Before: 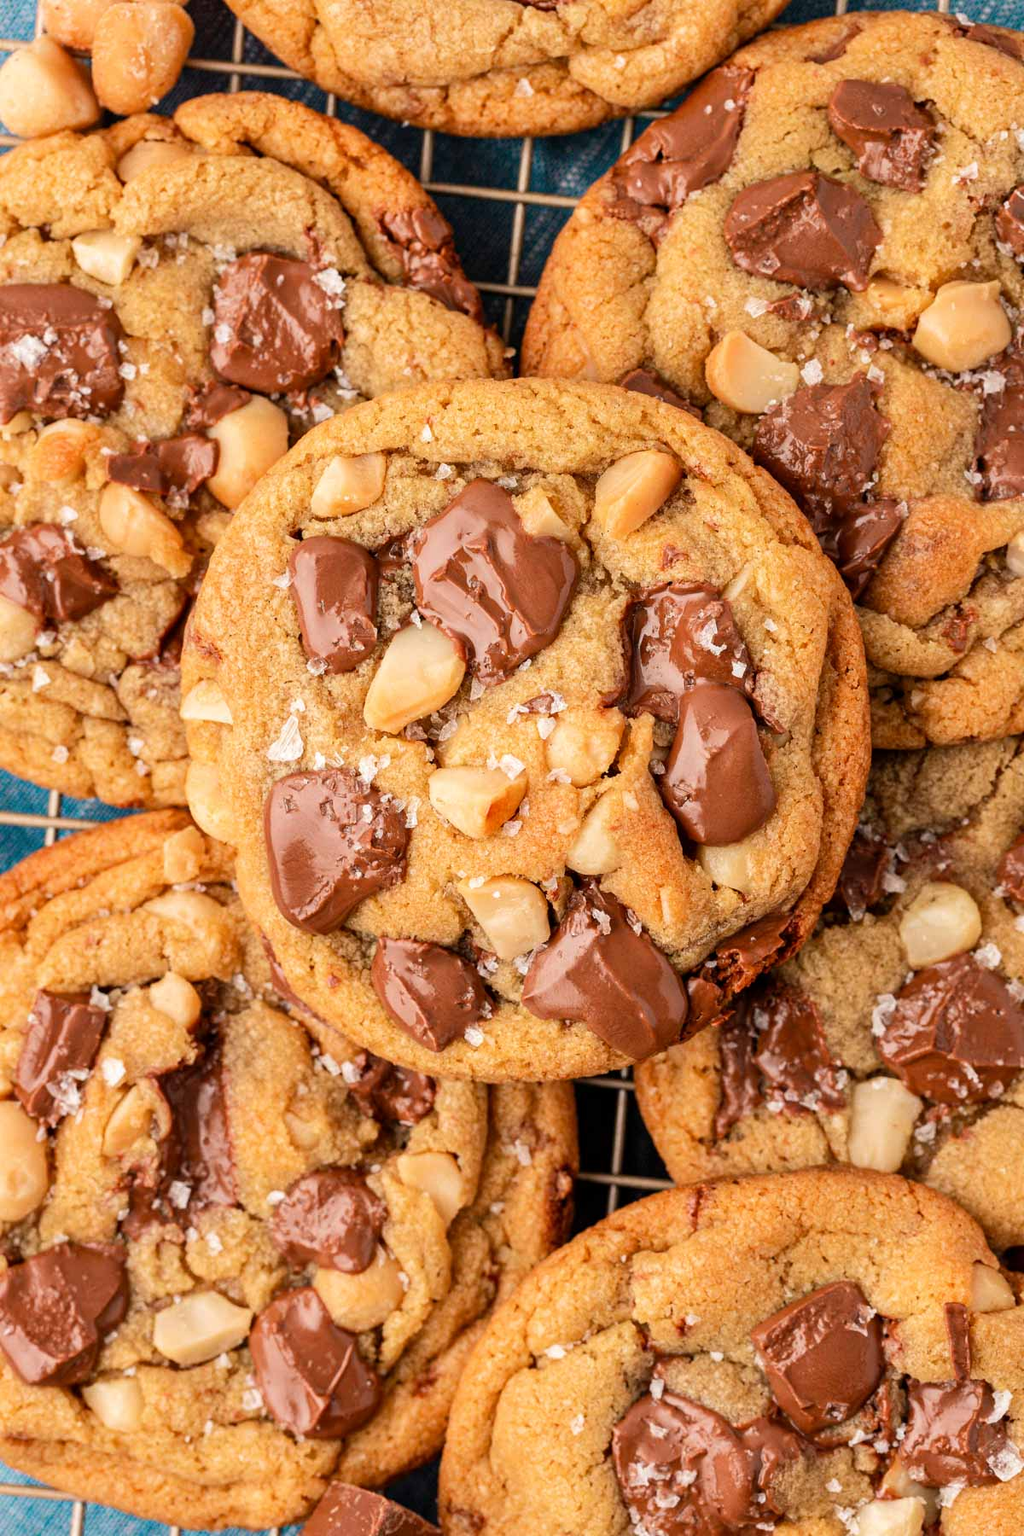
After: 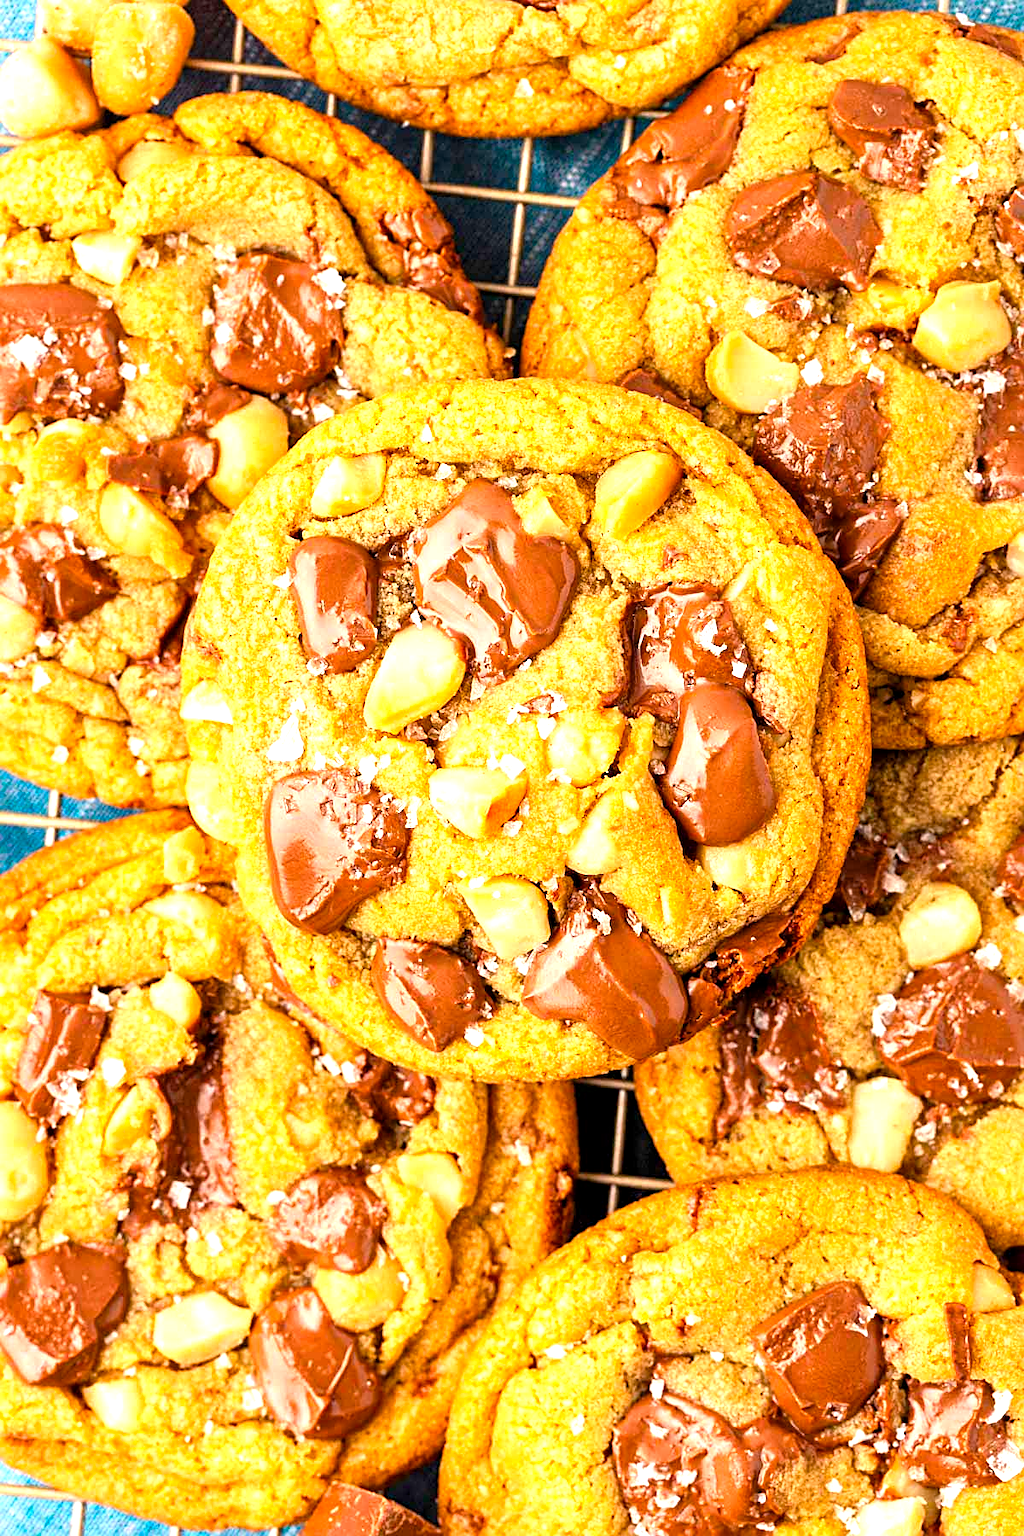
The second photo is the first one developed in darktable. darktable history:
sharpen: on, module defaults
exposure: black level correction 0.001, exposure 1.129 EV, compensate exposure bias true, compensate highlight preservation false
color balance rgb: perceptual saturation grading › global saturation 25.73%
